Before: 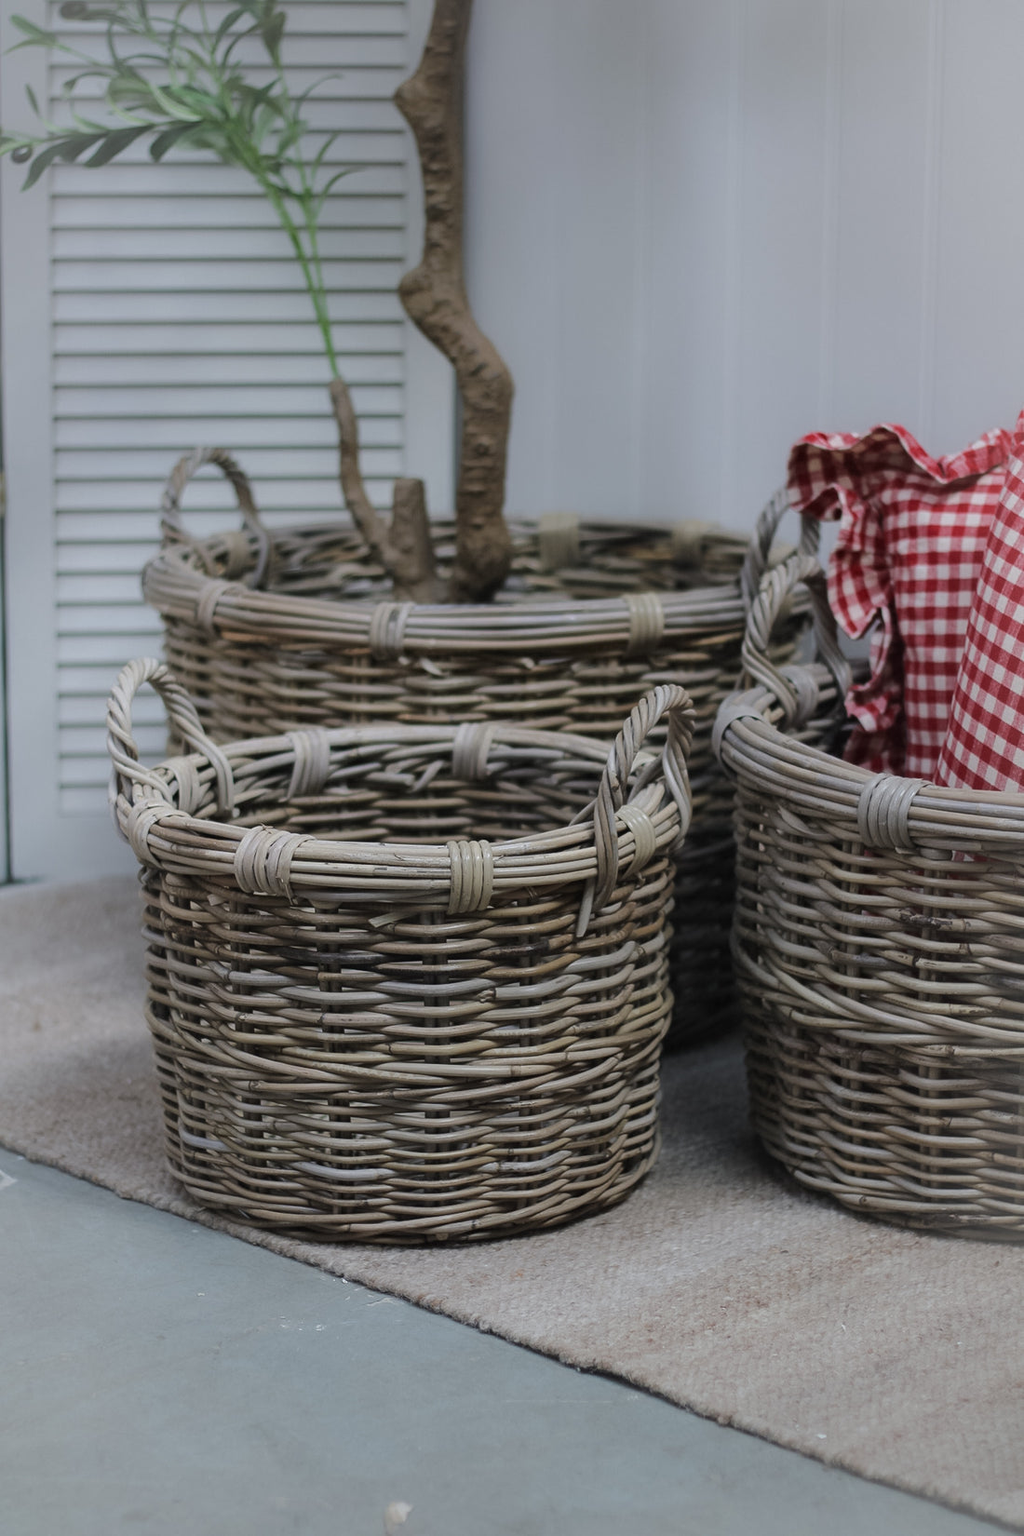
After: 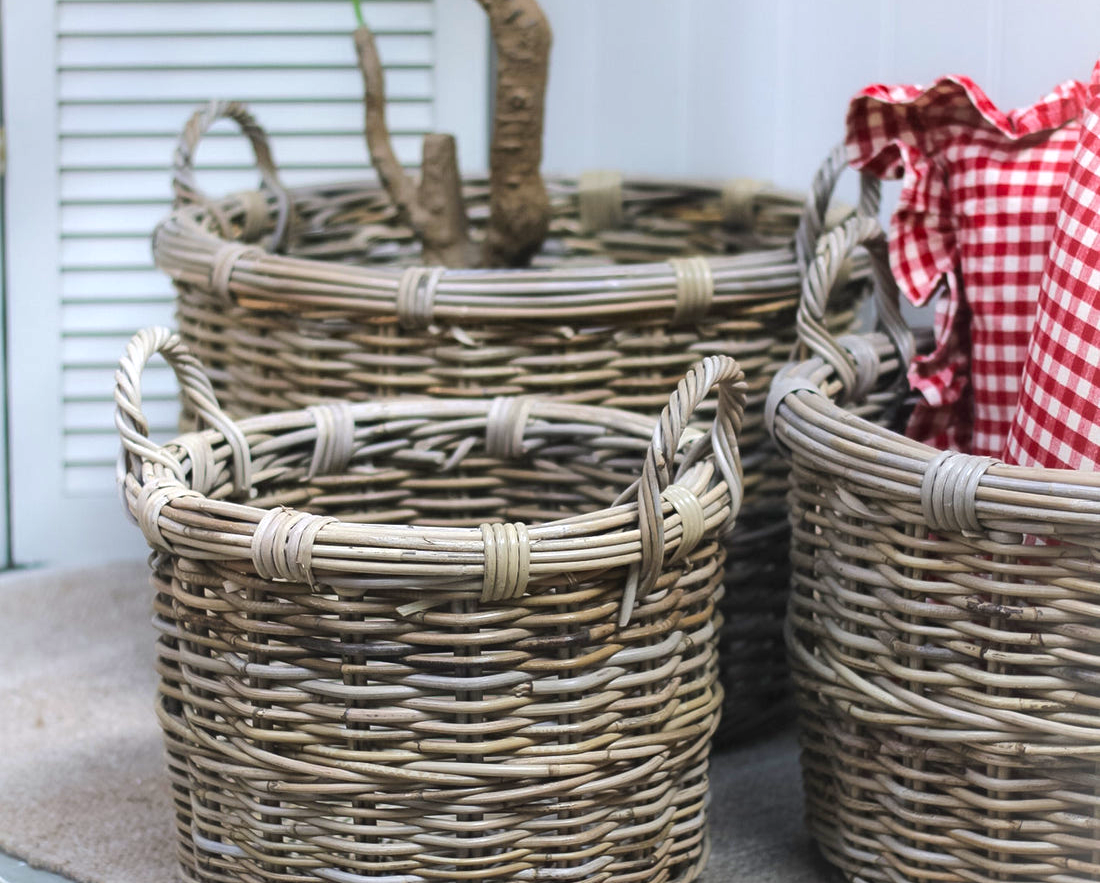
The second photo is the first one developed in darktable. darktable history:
crop and rotate: top 23.043%, bottom 23.437%
color balance rgb: perceptual saturation grading › global saturation 20%, global vibrance 20%
exposure: black level correction 0, exposure 0.9 EV, compensate highlight preservation false
